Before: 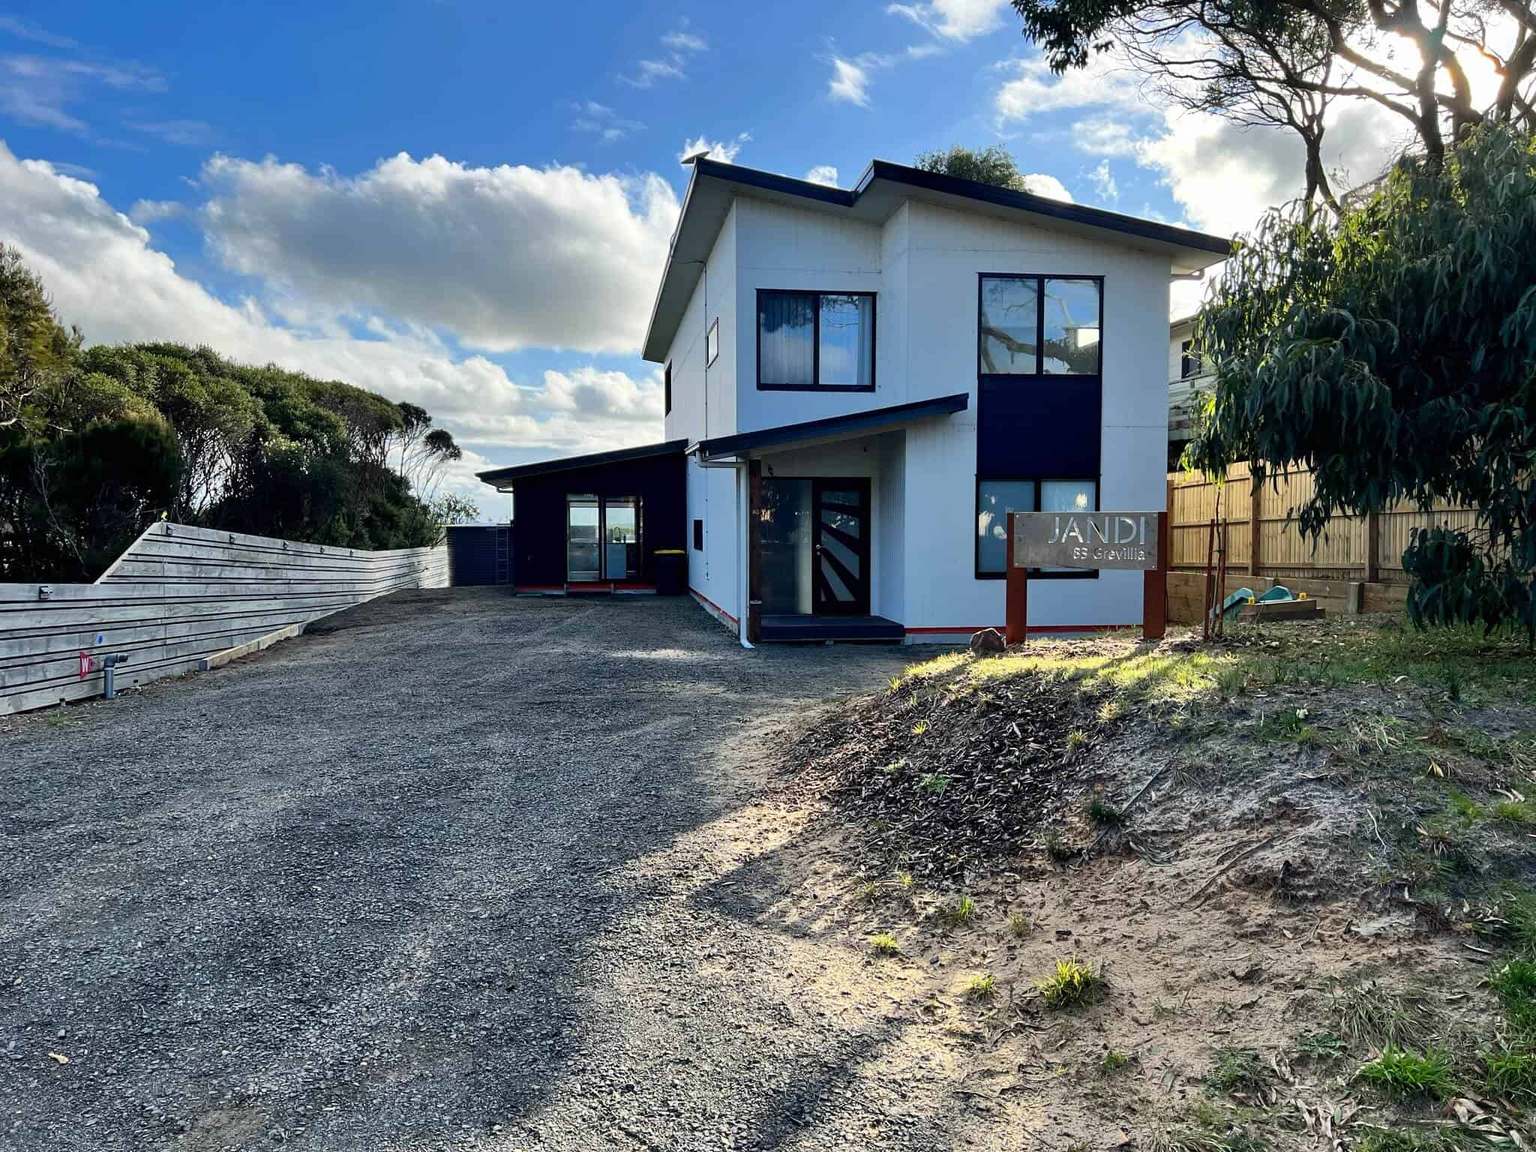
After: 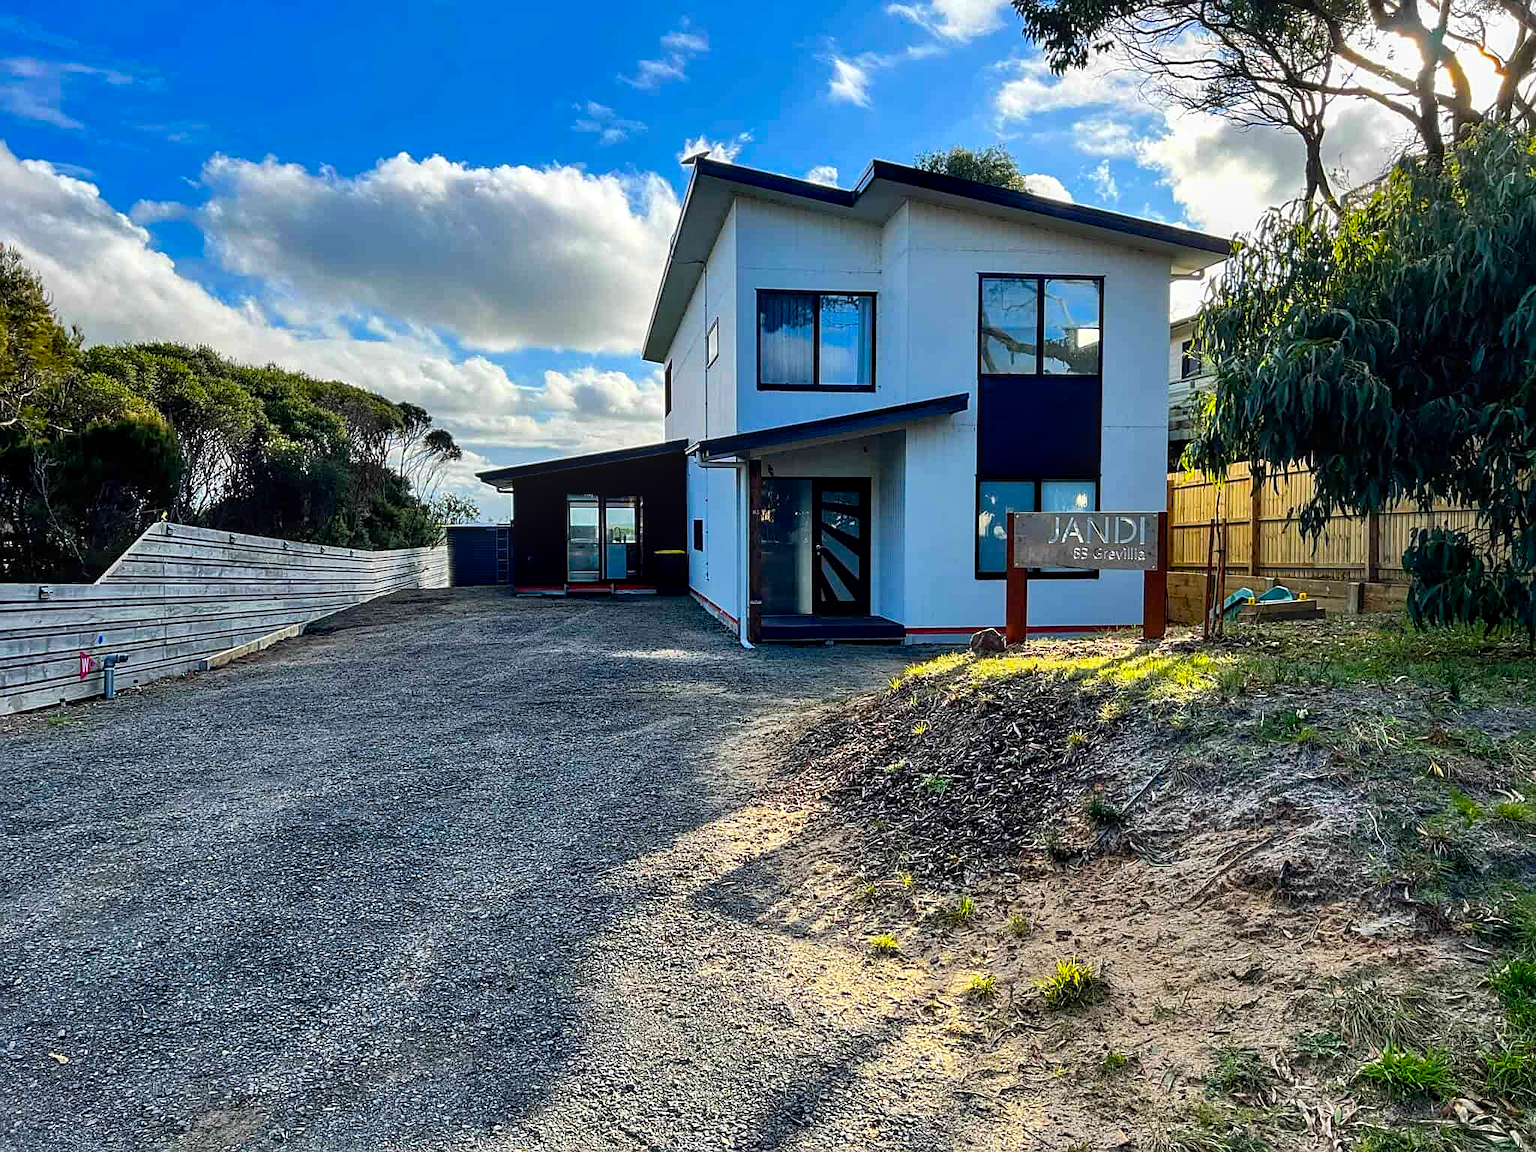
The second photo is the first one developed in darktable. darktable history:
sharpen: on, module defaults
local contrast: on, module defaults
color balance rgb: linear chroma grading › global chroma 15%, perceptual saturation grading › global saturation 30%
